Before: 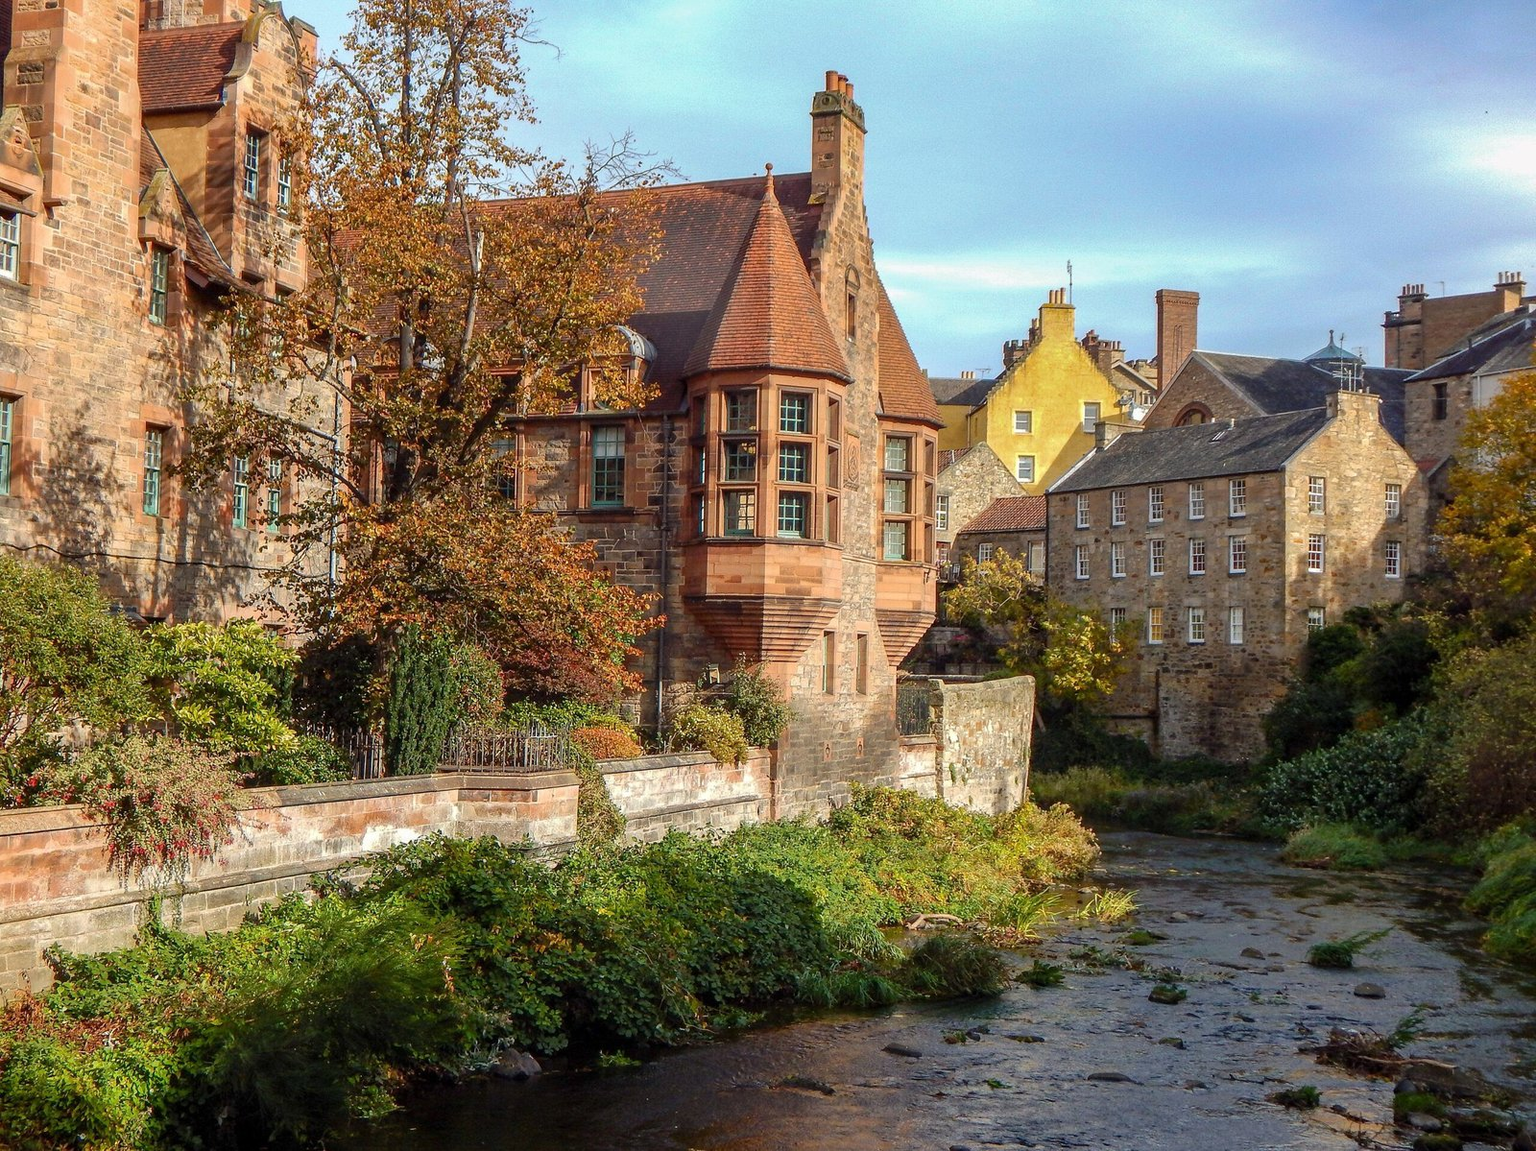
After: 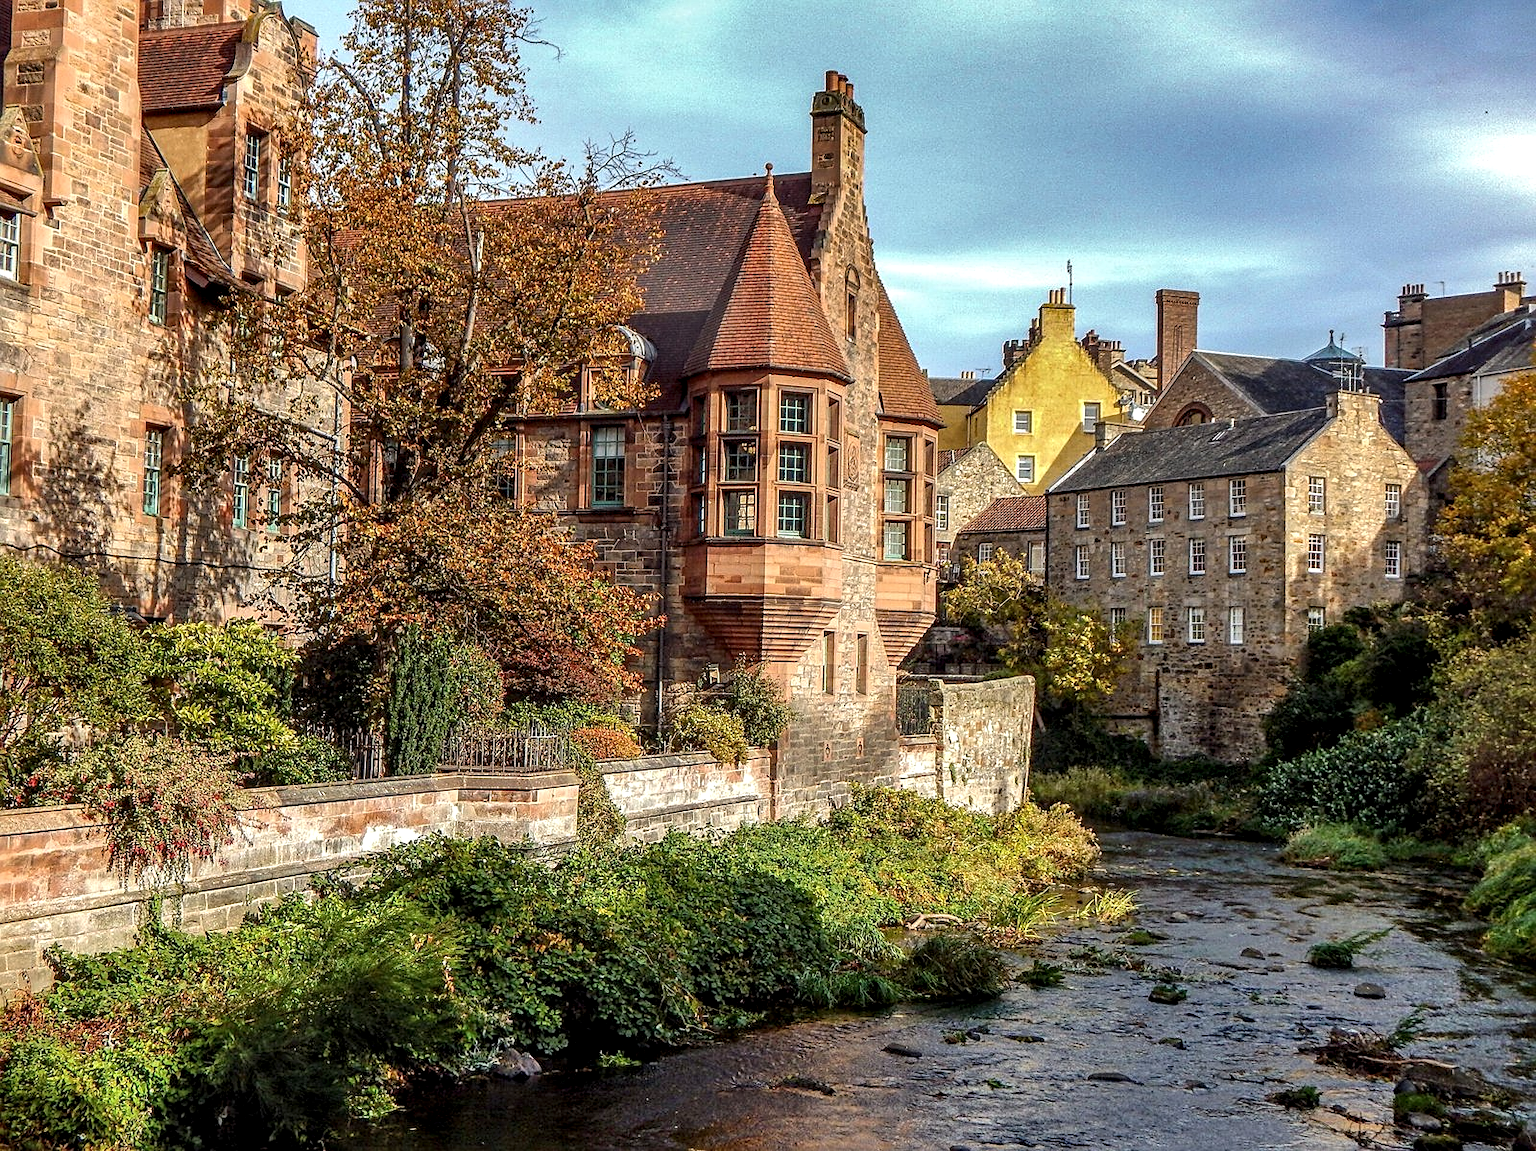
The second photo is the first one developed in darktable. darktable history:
local contrast: highlights 59%, detail 145%
sharpen: radius 1.967
shadows and highlights: highlights color adjustment 0%, low approximation 0.01, soften with gaussian
